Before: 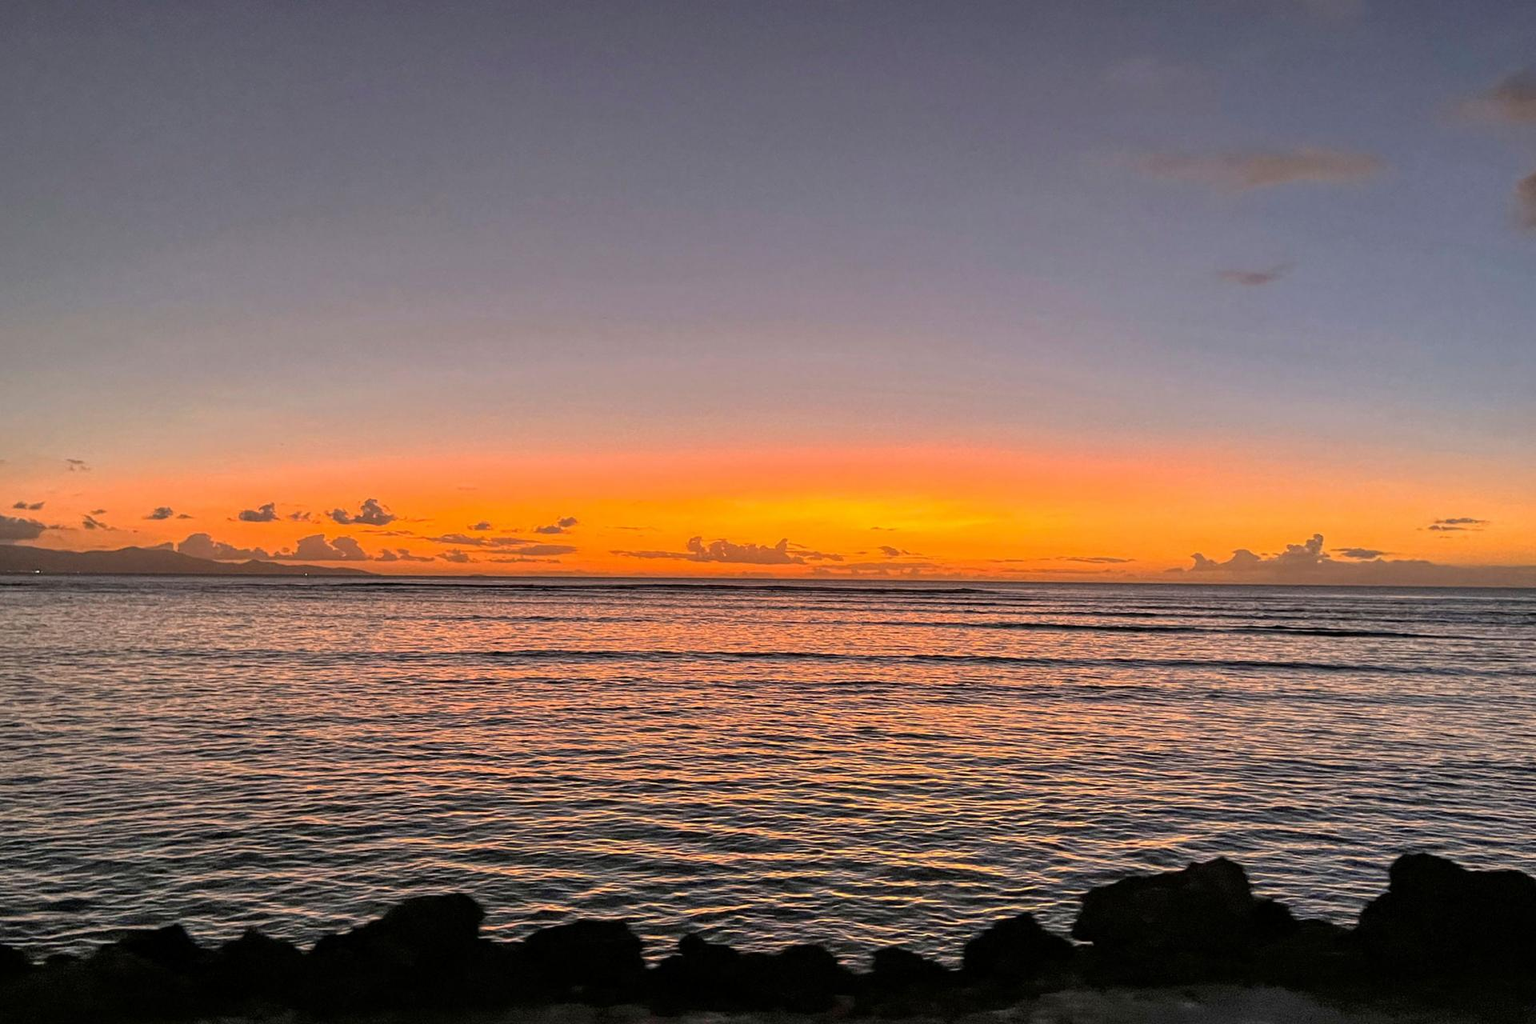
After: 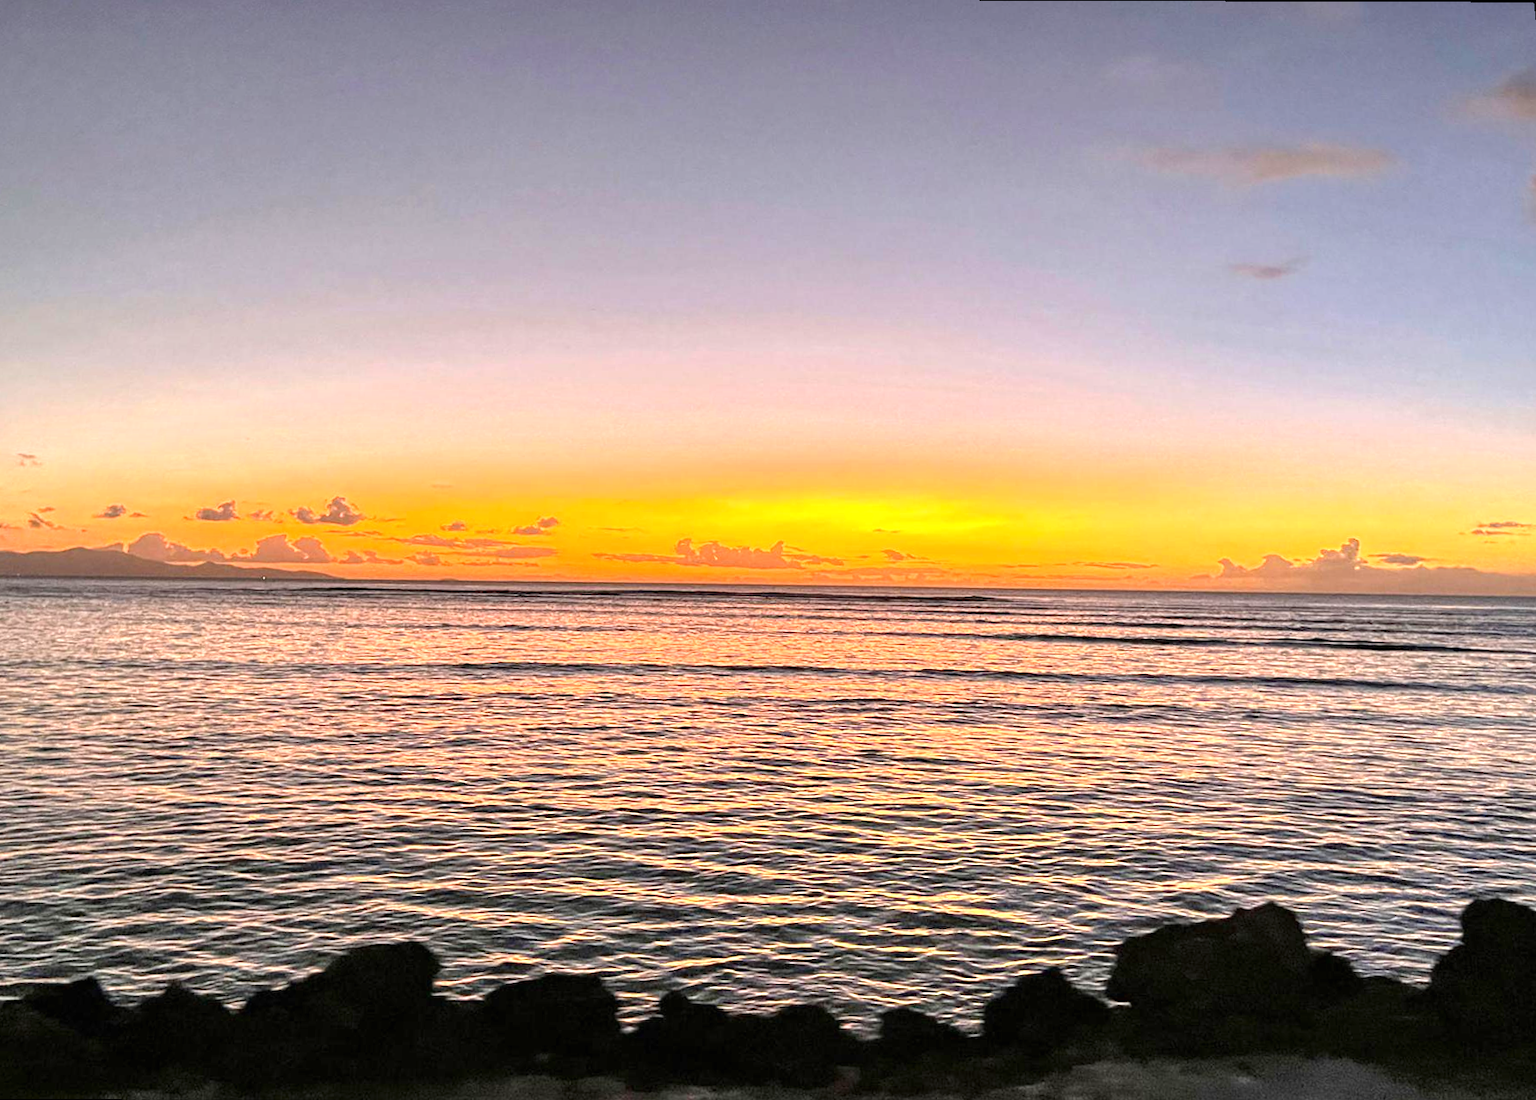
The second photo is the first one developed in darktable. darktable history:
exposure: black level correction 0, exposure 1.1 EV, compensate exposure bias true, compensate highlight preservation false
rotate and perspective: rotation 0.215°, lens shift (vertical) -0.139, crop left 0.069, crop right 0.939, crop top 0.002, crop bottom 0.996
